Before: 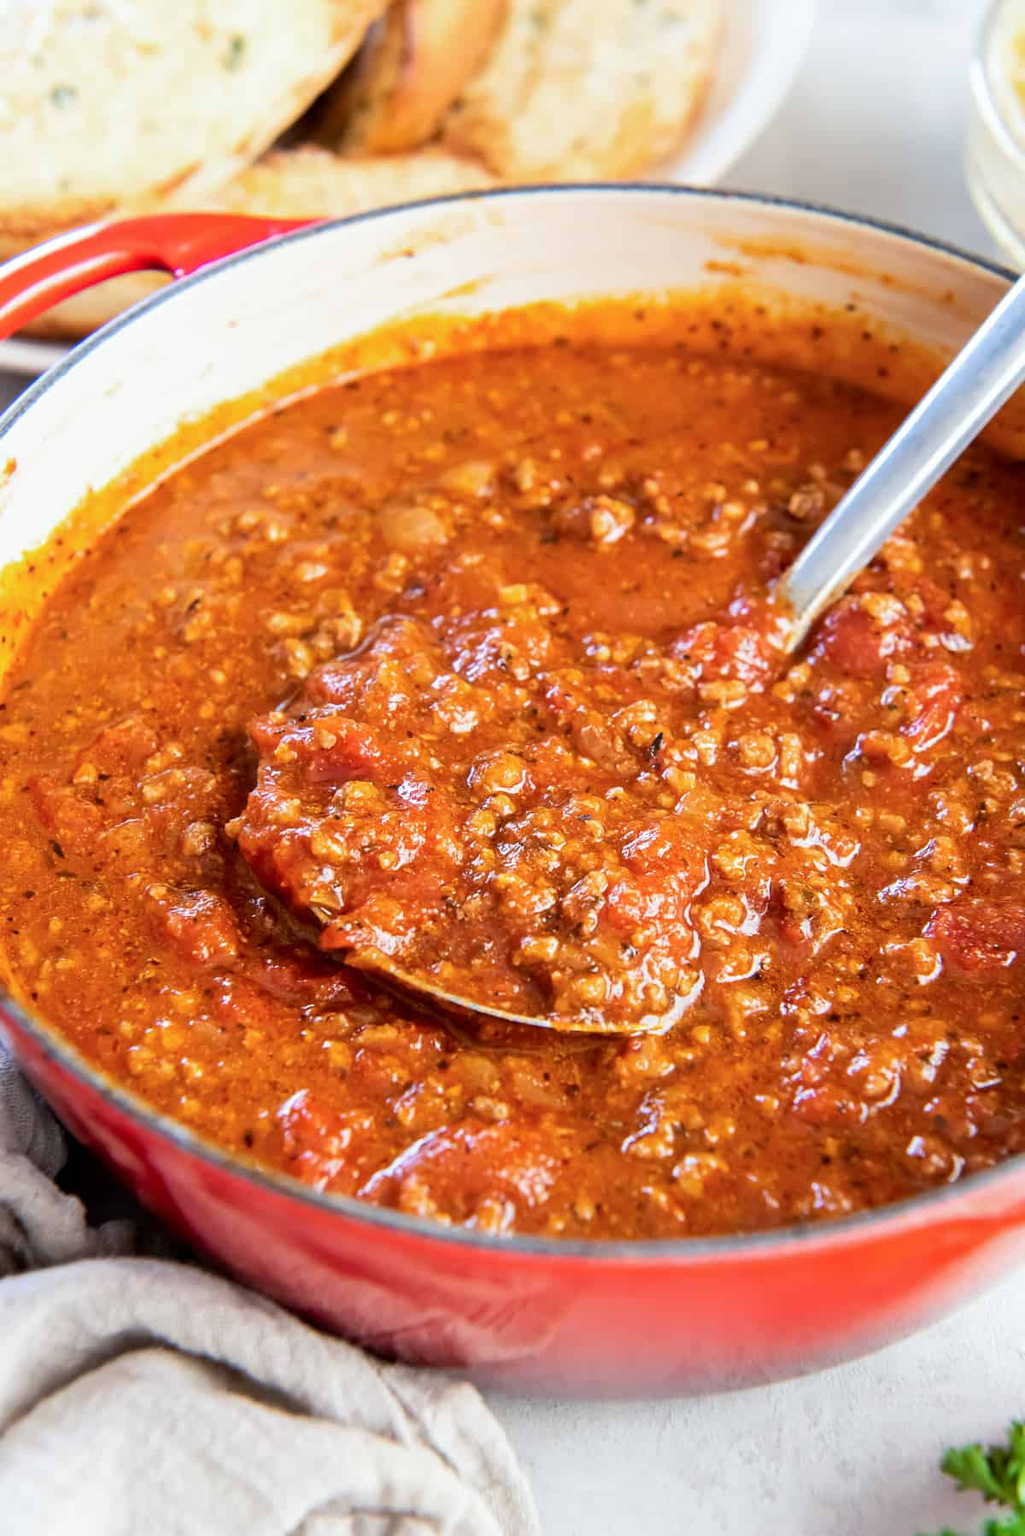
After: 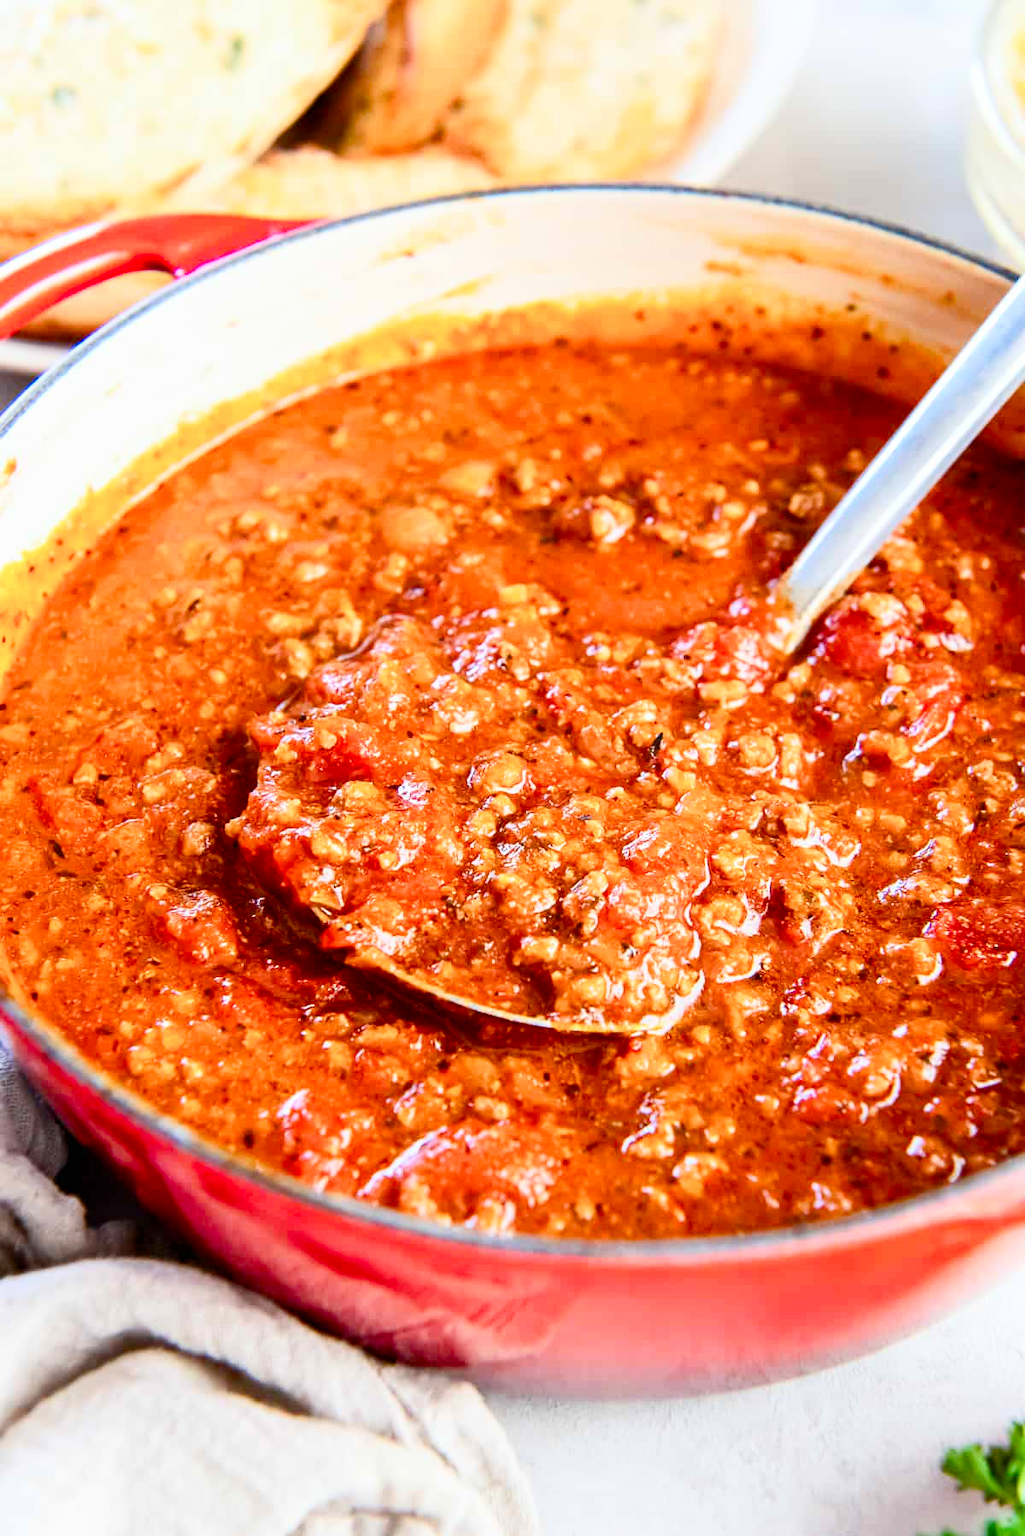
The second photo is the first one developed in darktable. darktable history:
contrast brightness saturation: contrast 0.225, brightness 0.112, saturation 0.291
color balance rgb: perceptual saturation grading › global saturation 20%, perceptual saturation grading › highlights -49.07%, perceptual saturation grading › shadows 24.372%, global vibrance 15.034%
